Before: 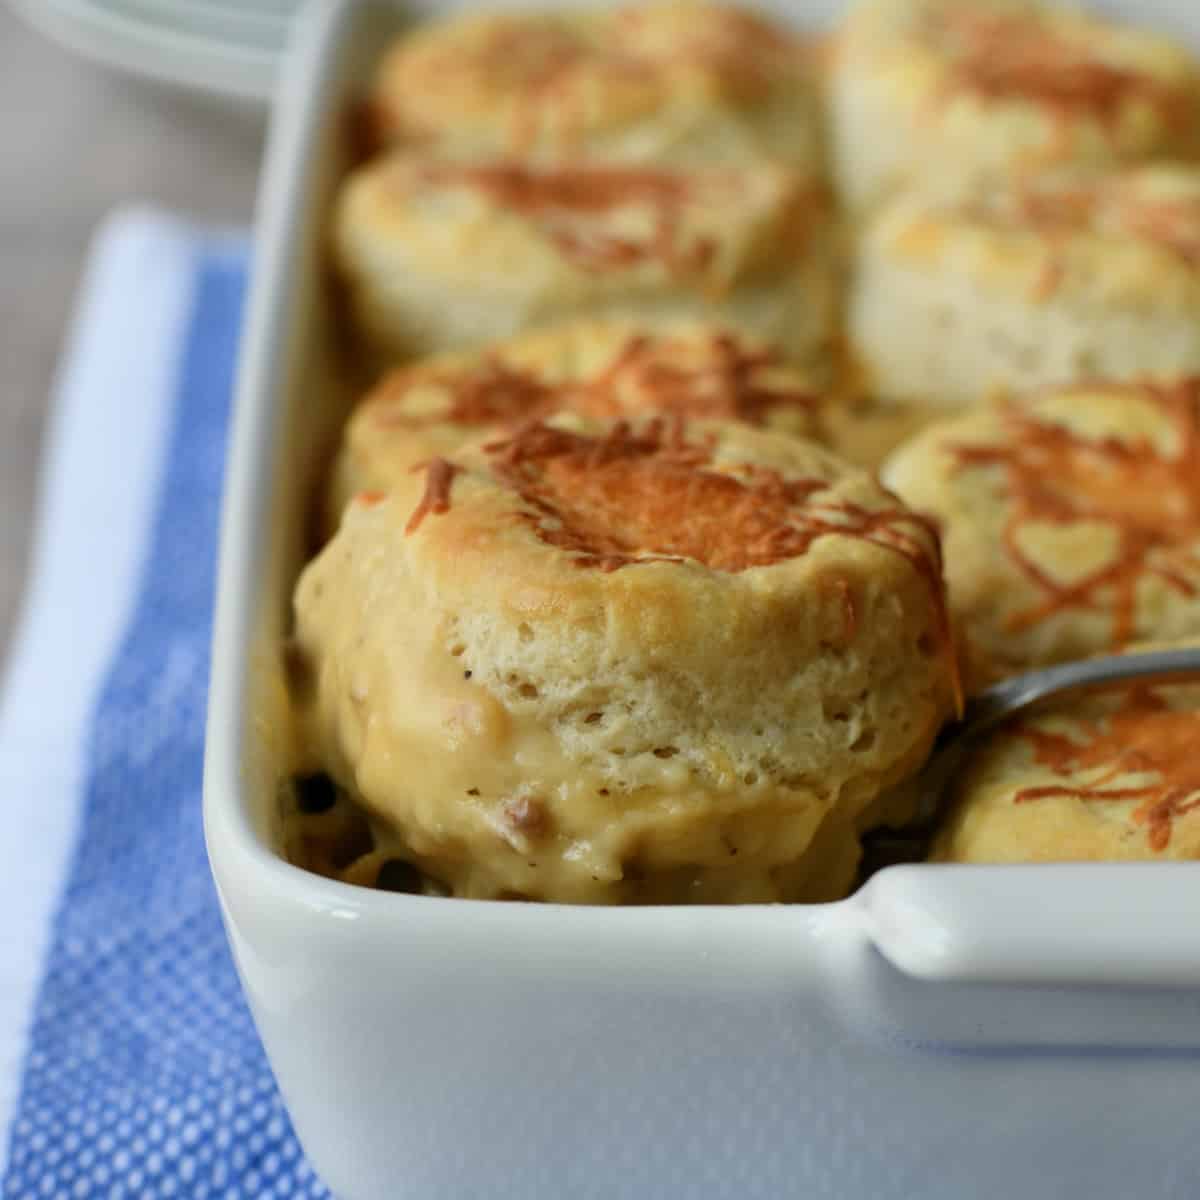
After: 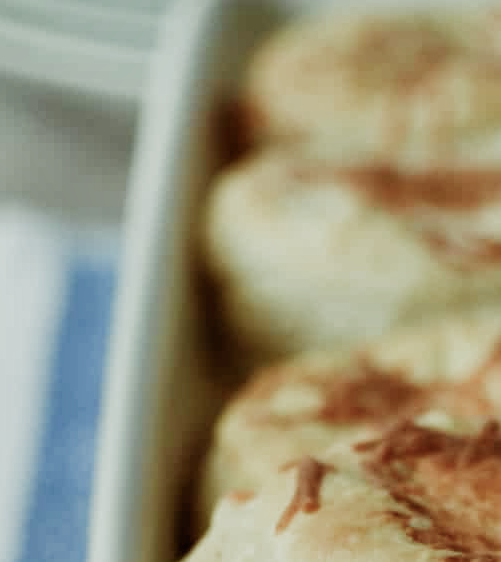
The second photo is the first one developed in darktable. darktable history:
crop and rotate: left 10.87%, top 0.088%, right 47.349%, bottom 53.001%
filmic rgb: black relative exposure -7.97 EV, white relative exposure 3.79 EV, threshold 5.95 EV, hardness 4.39, add noise in highlights 0.001, preserve chrominance no, color science v3 (2019), use custom middle-gray values true, iterations of high-quality reconstruction 0, contrast in highlights soft, enable highlight reconstruction true
shadows and highlights: shadows 58.4, soften with gaussian
color balance rgb: highlights gain › luminance 15.479%, highlights gain › chroma 7.098%, highlights gain › hue 125.11°, perceptual saturation grading › global saturation -27.534%, perceptual brilliance grading › highlights 9.832%, perceptual brilliance grading › mid-tones 5.606%, global vibrance 9.731%
